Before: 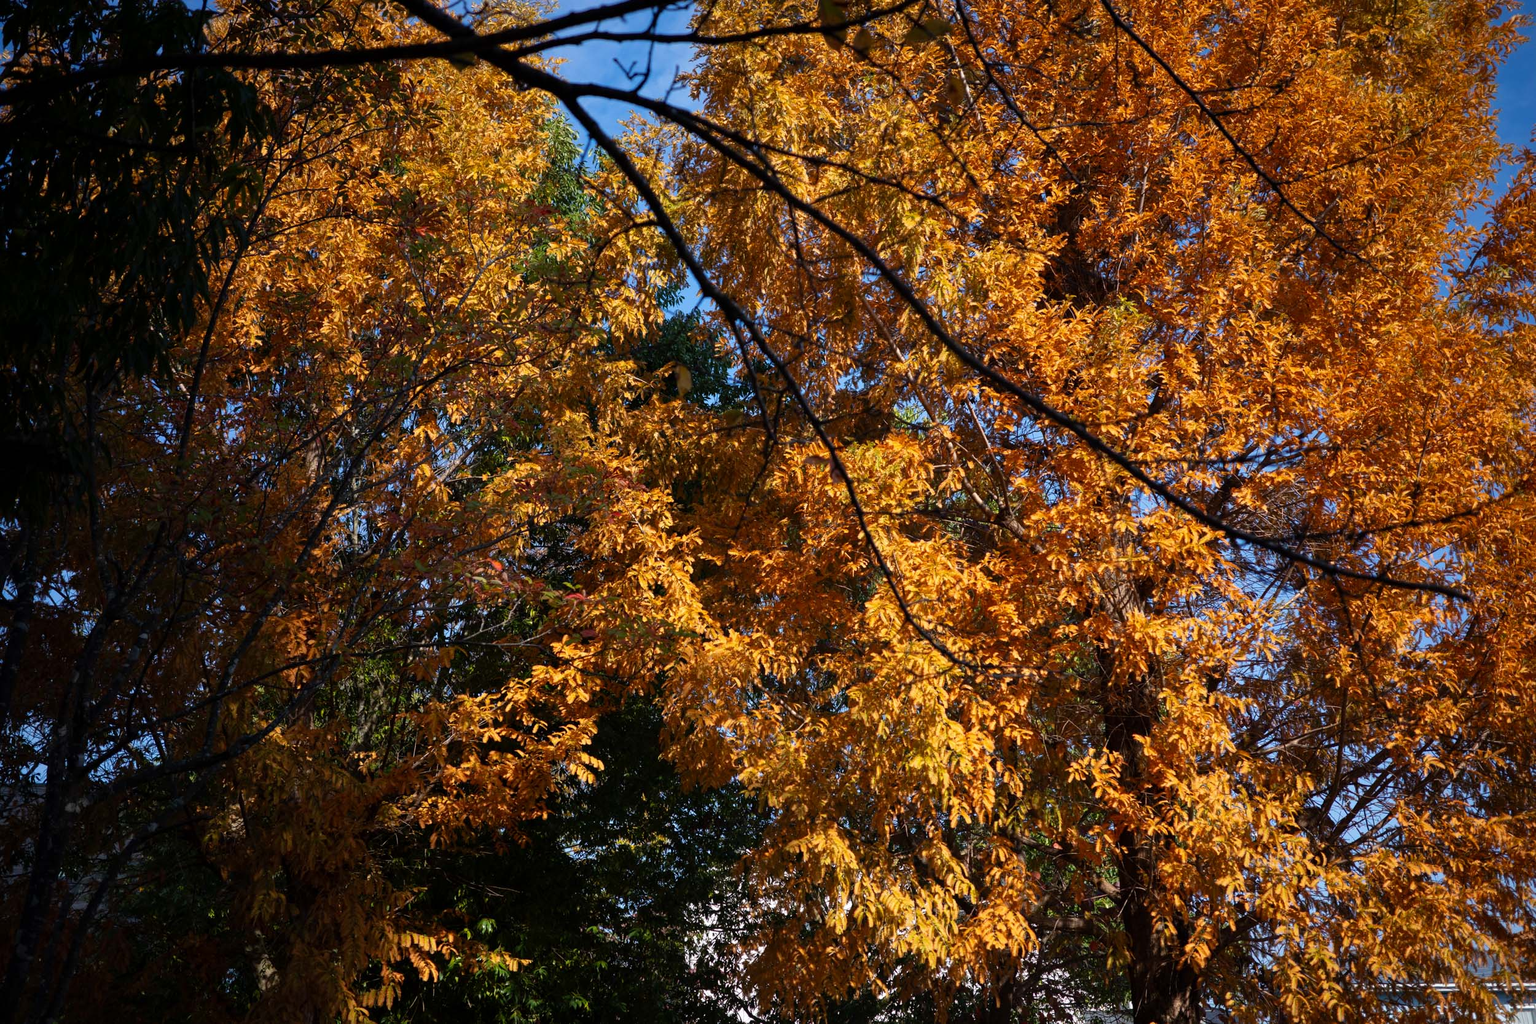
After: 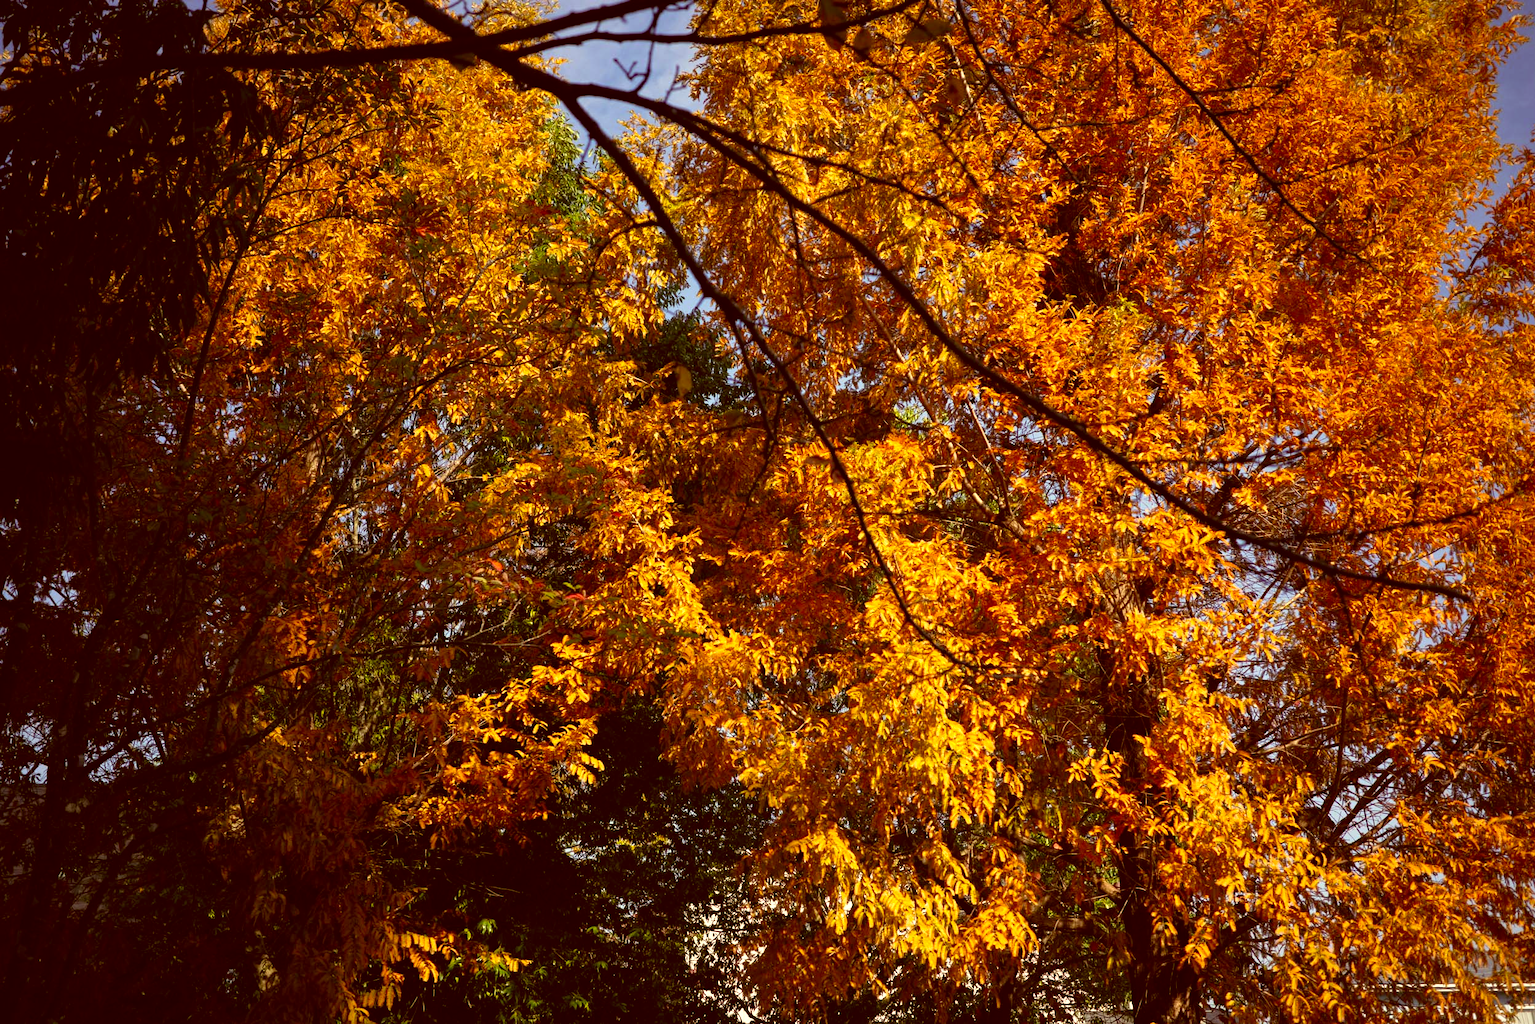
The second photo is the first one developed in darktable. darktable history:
exposure: exposure 0.407 EV, compensate highlight preservation false
color correction: highlights a* 1.22, highlights b* 24.63, shadows a* 15.93, shadows b* 24.54
